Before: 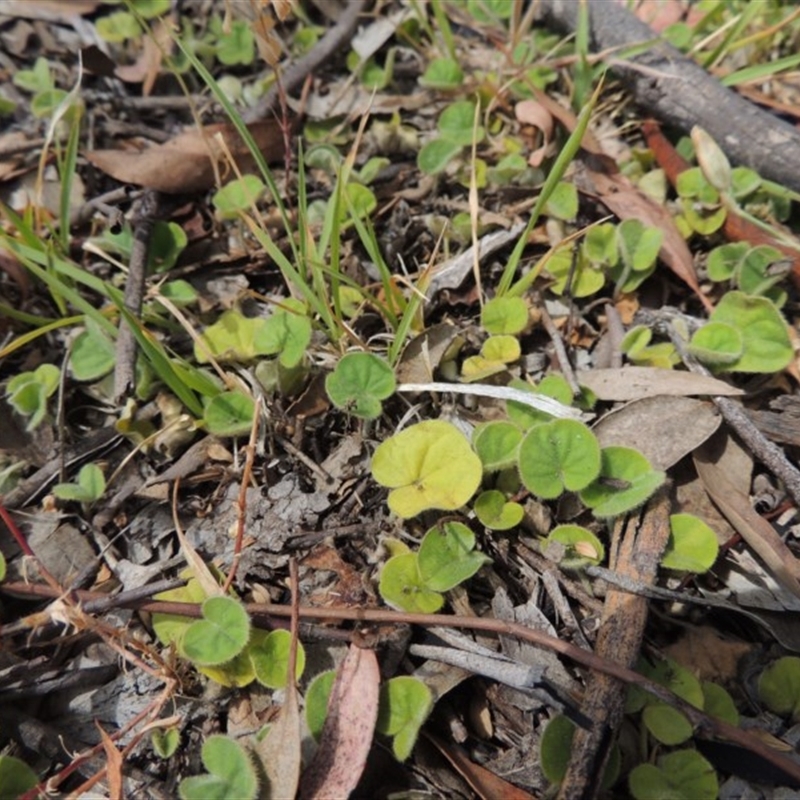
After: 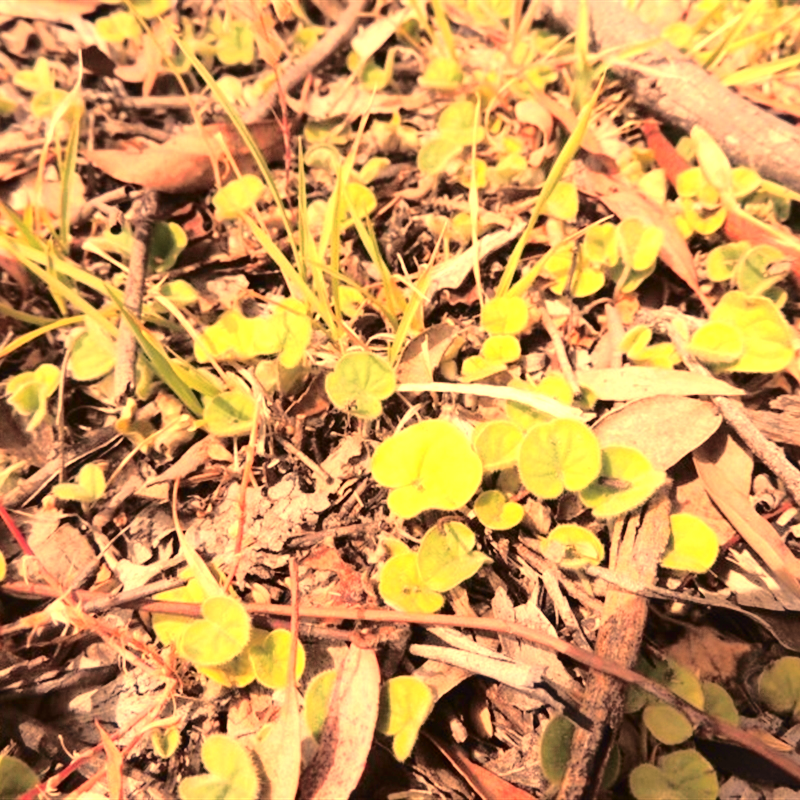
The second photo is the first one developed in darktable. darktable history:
tone curve: curves: ch0 [(0.003, 0.015) (0.104, 0.07) (0.239, 0.201) (0.327, 0.317) (0.401, 0.443) (0.495, 0.55) (0.65, 0.68) (0.832, 0.858) (1, 0.977)]; ch1 [(0, 0) (0.161, 0.092) (0.35, 0.33) (0.379, 0.401) (0.447, 0.476) (0.495, 0.499) (0.515, 0.518) (0.55, 0.557) (0.621, 0.615) (0.718, 0.734) (1, 1)]; ch2 [(0, 0) (0.359, 0.372) (0.437, 0.437) (0.502, 0.501) (0.534, 0.537) (0.599, 0.586) (1, 1)], color space Lab, independent channels, preserve colors none
exposure: black level correction 0, exposure 1.3 EV, compensate exposure bias true, compensate highlight preservation false
white balance: red 1.467, blue 0.684
